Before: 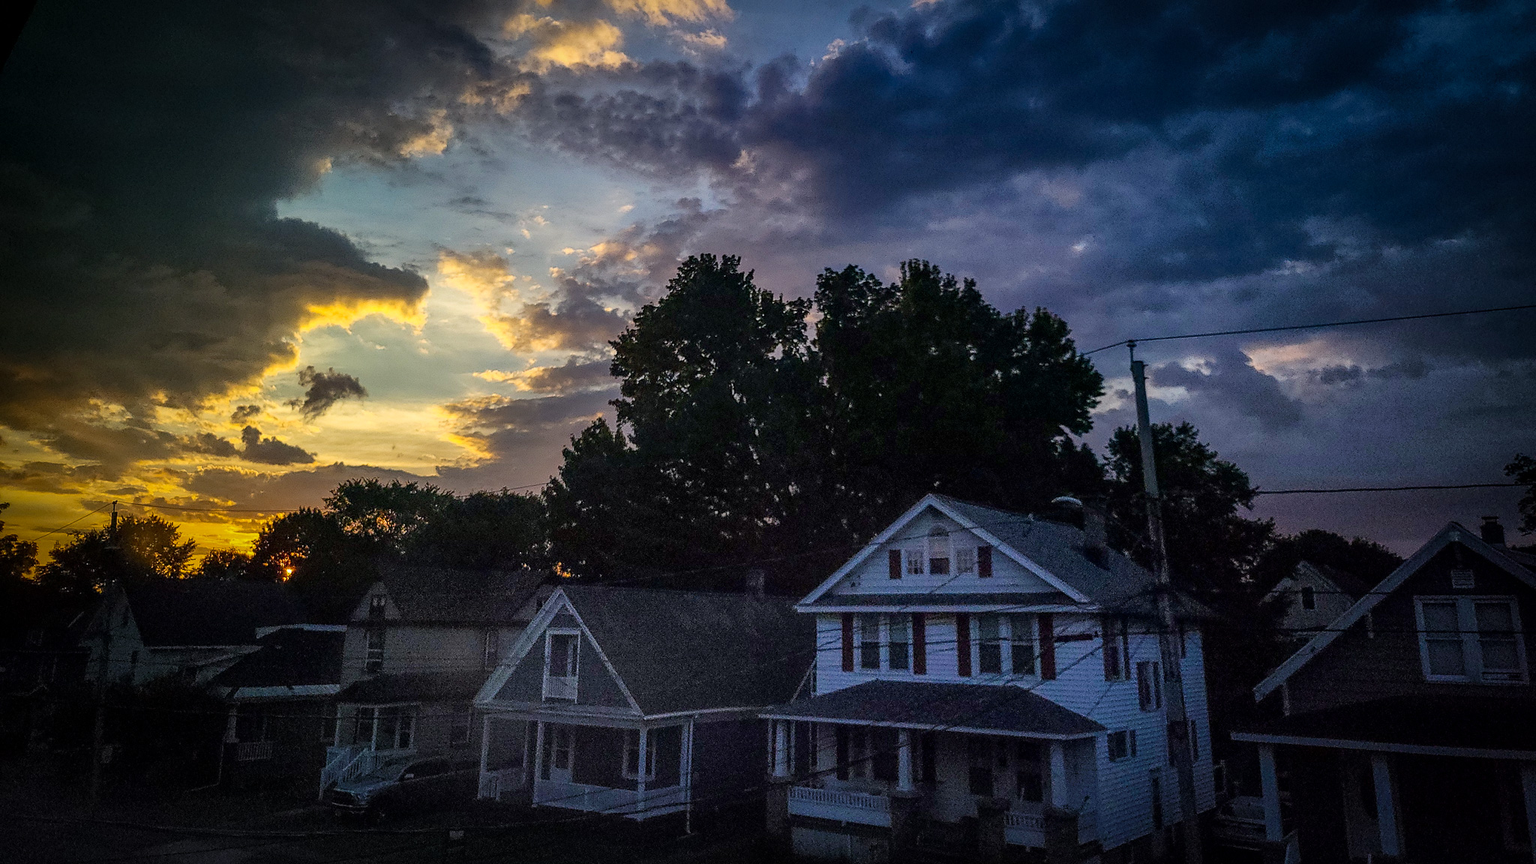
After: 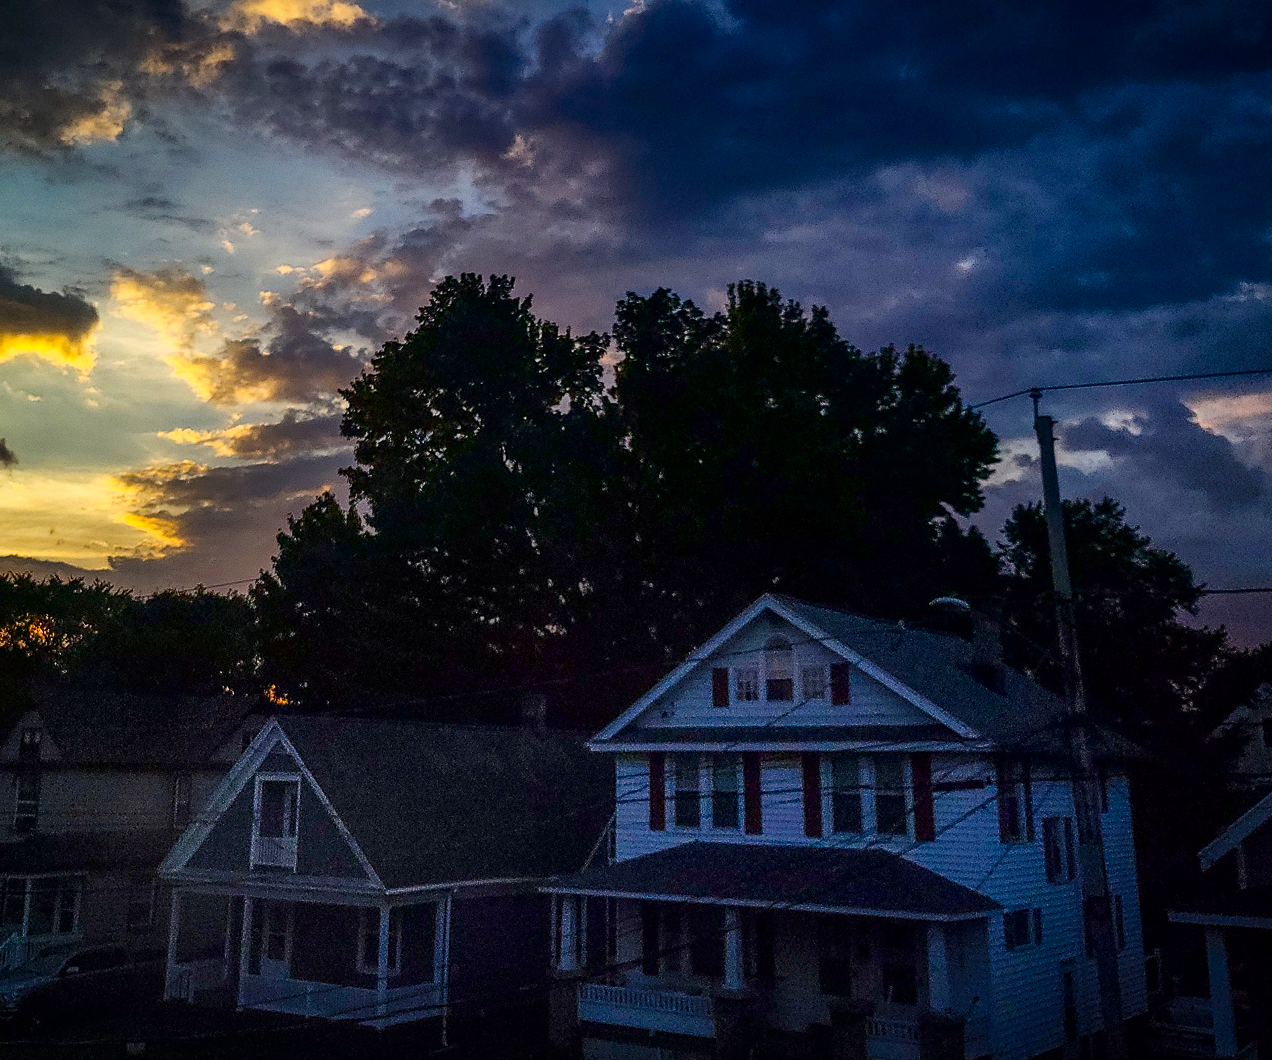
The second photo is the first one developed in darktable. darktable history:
contrast brightness saturation: contrast 0.118, brightness -0.115, saturation 0.198
crop and rotate: left 23.114%, top 5.647%, right 14.739%, bottom 2.257%
